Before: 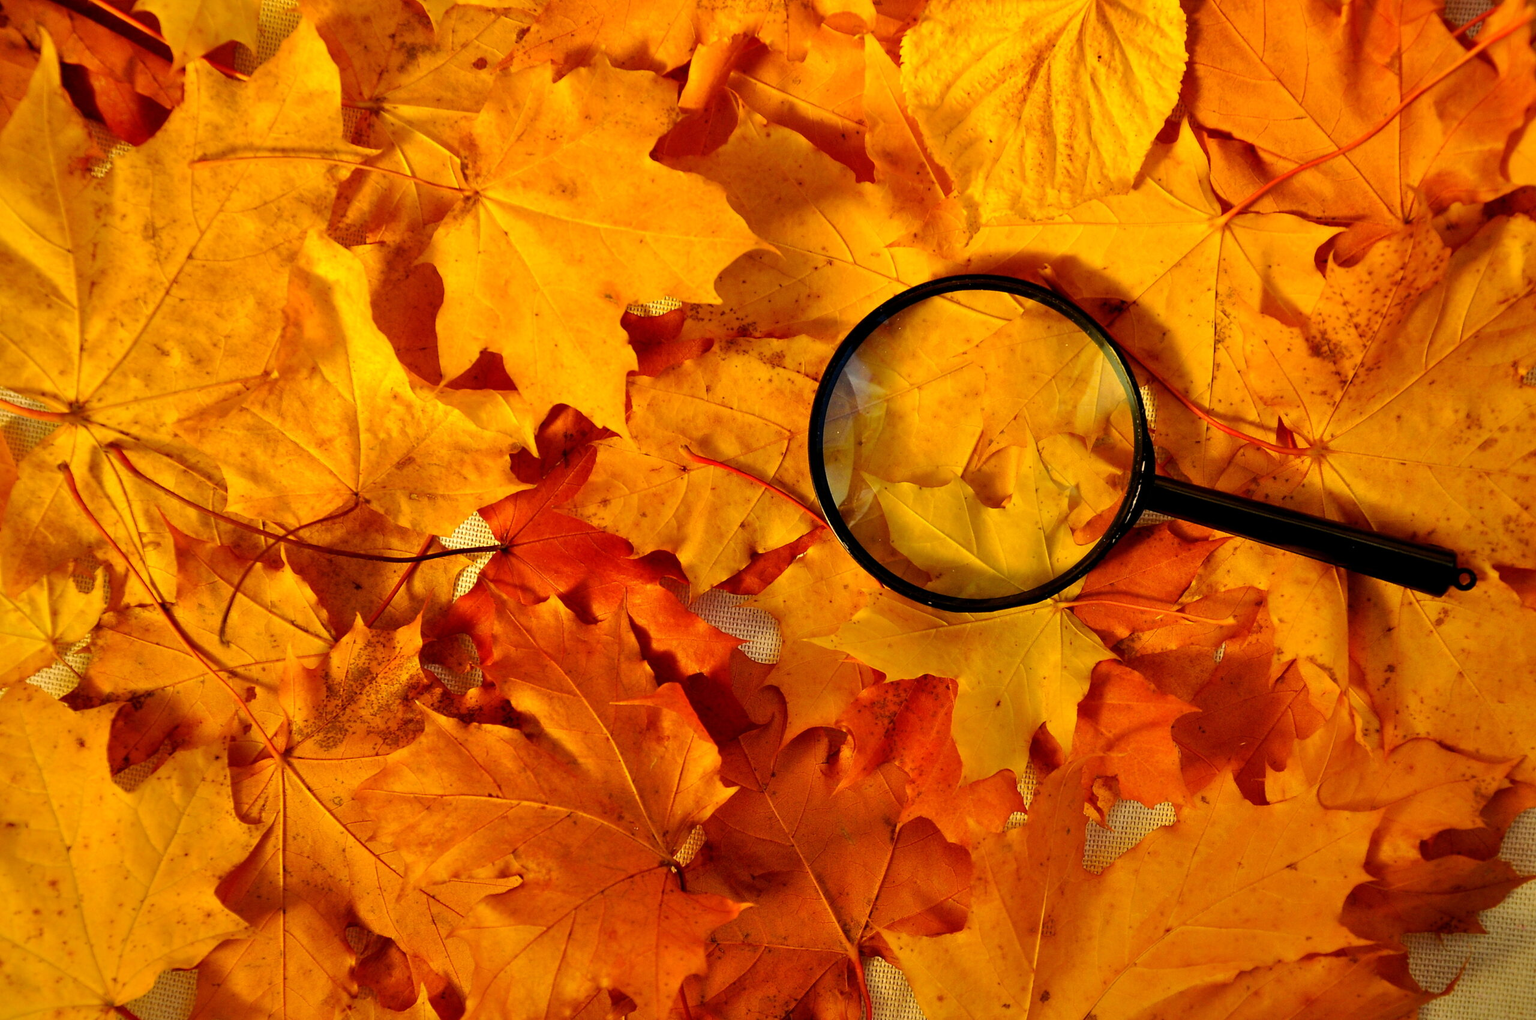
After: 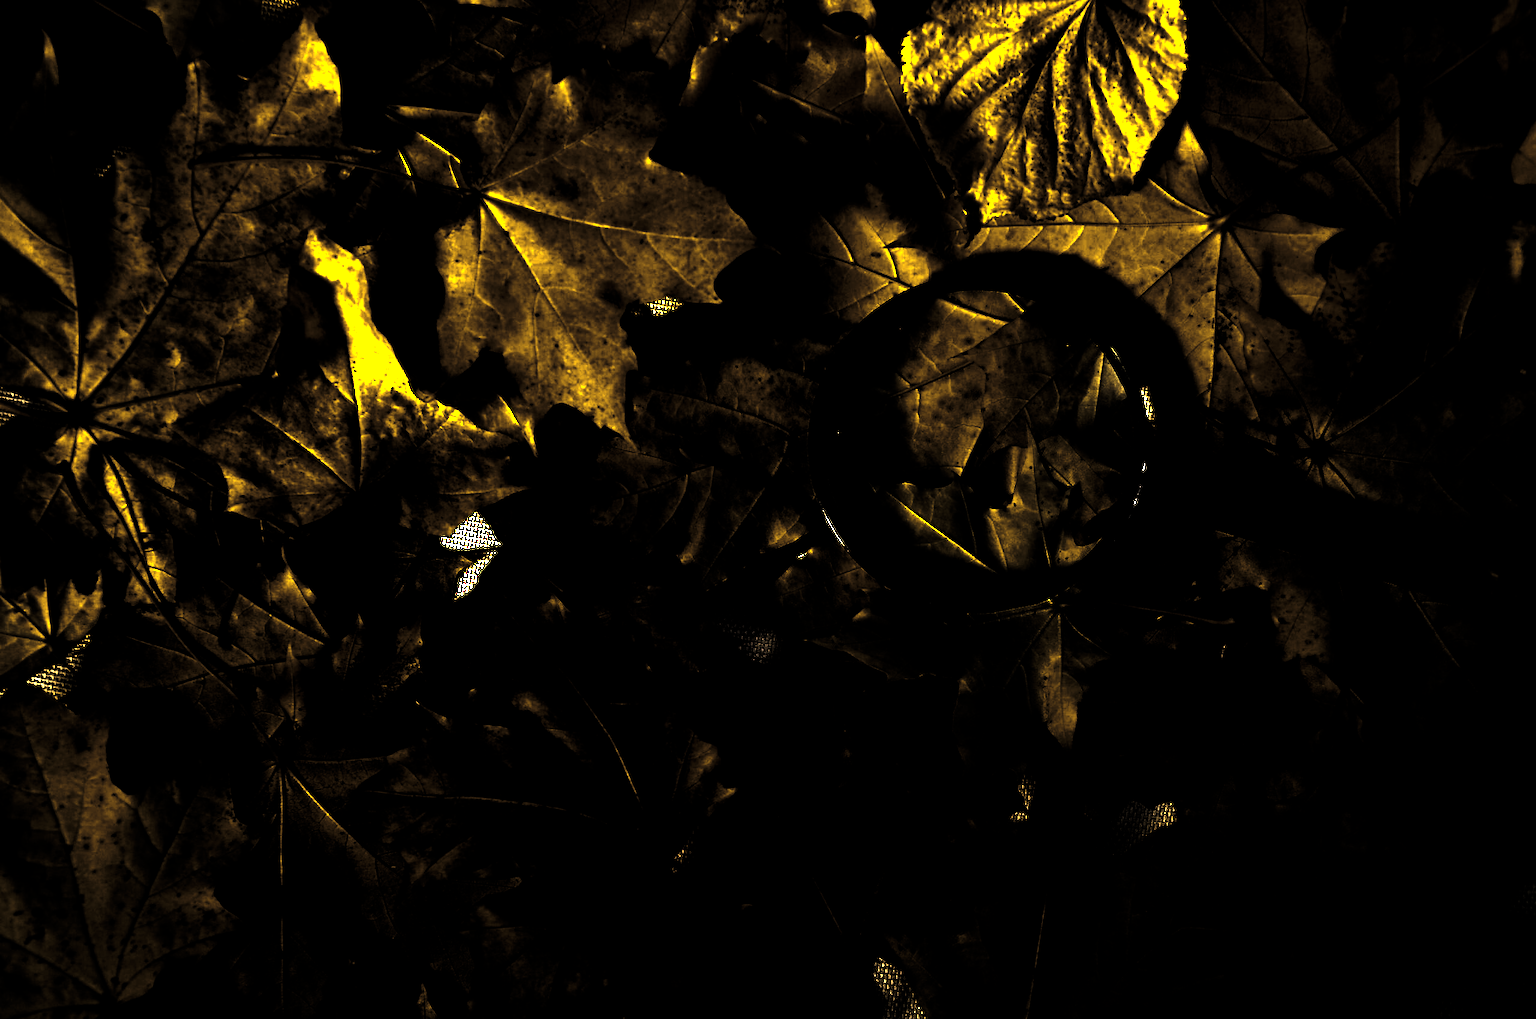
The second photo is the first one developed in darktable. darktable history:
exposure: black level correction 0, exposure 0.7 EV, compensate exposure bias true, compensate highlight preservation false
levels: levels [0.721, 0.937, 0.997]
